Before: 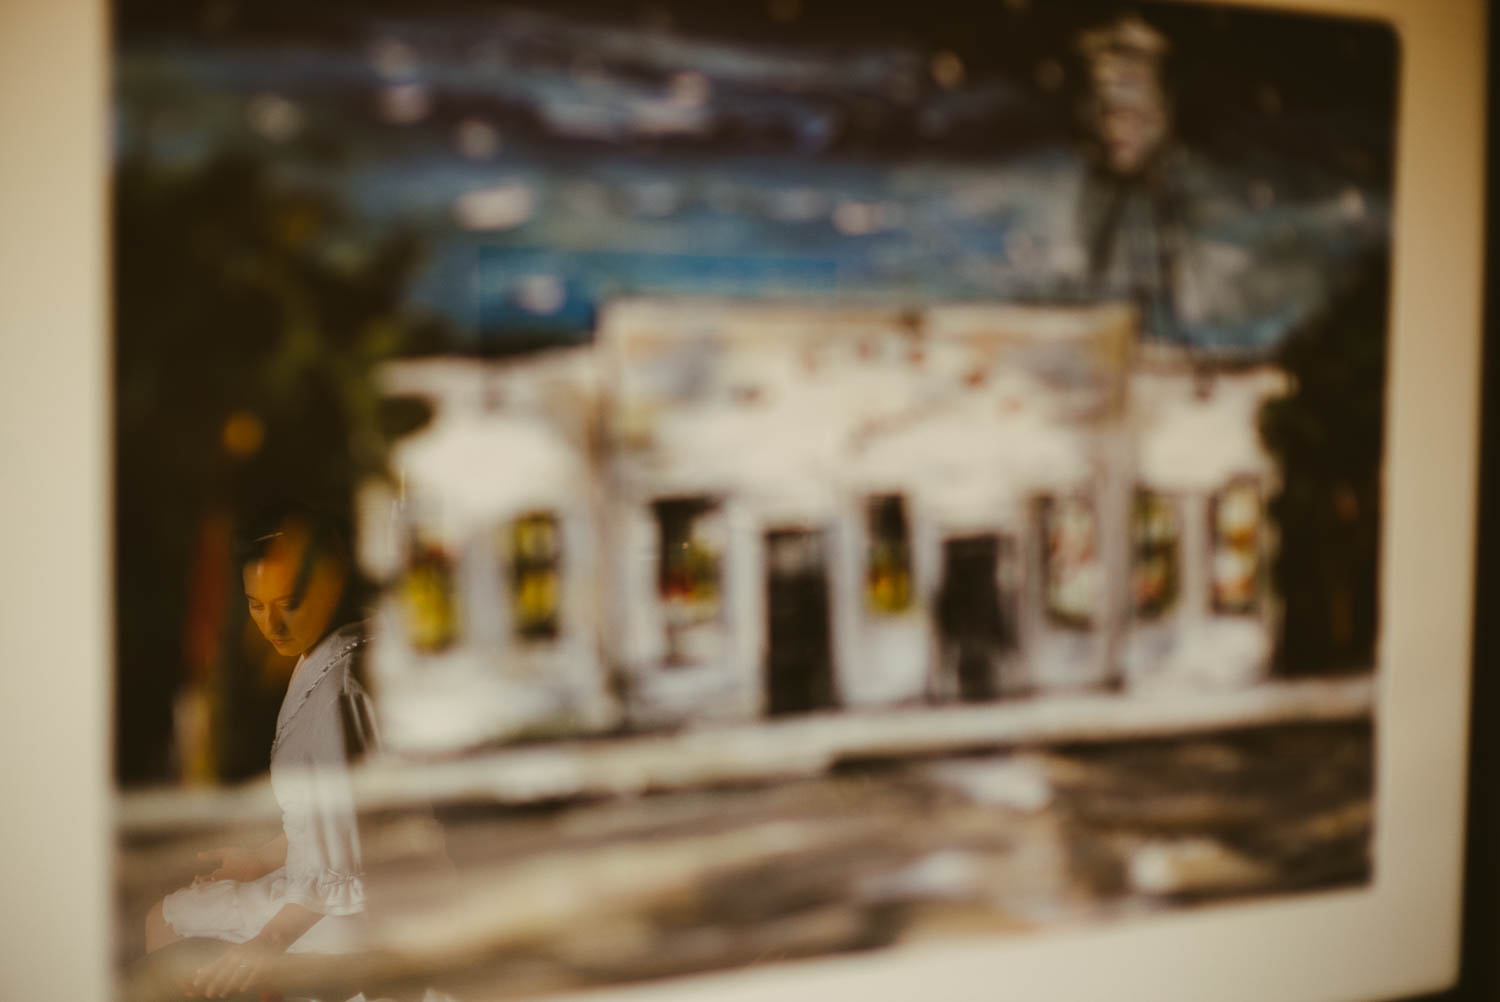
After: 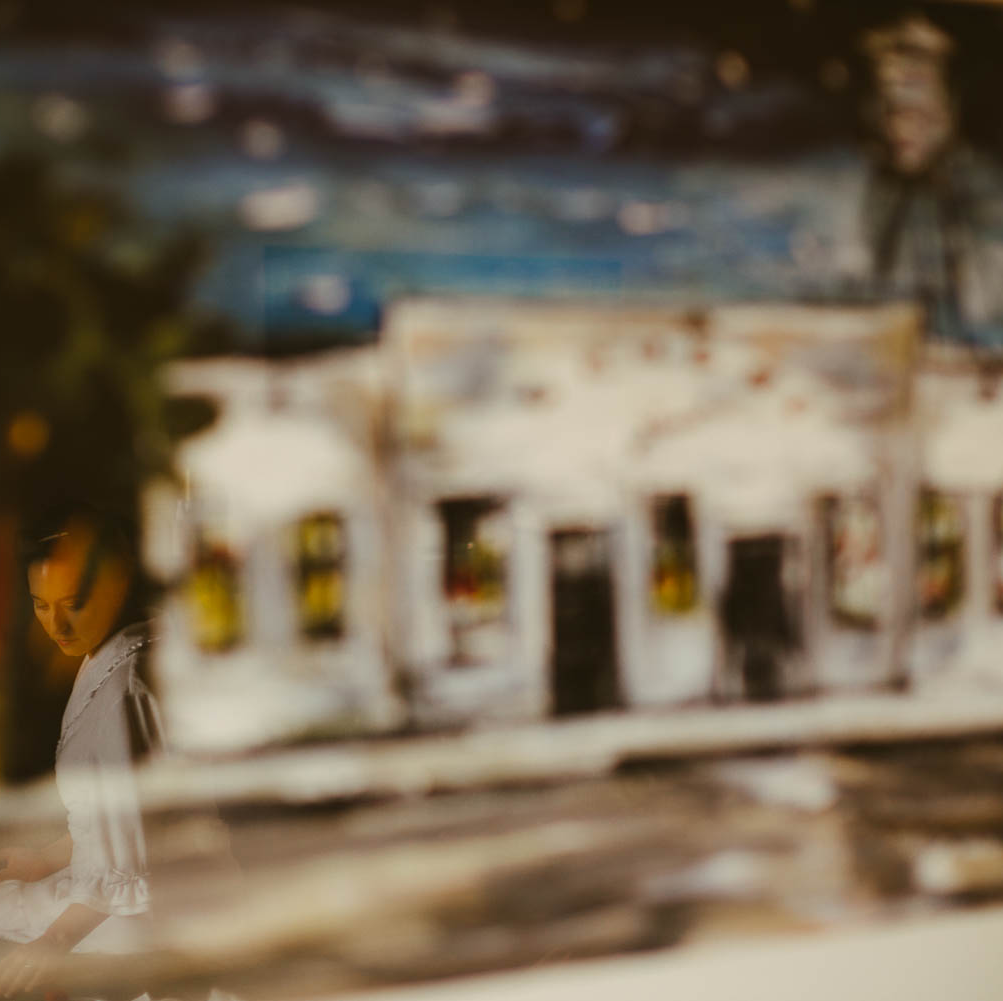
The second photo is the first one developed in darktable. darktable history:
crop and rotate: left 14.463%, right 18.627%
